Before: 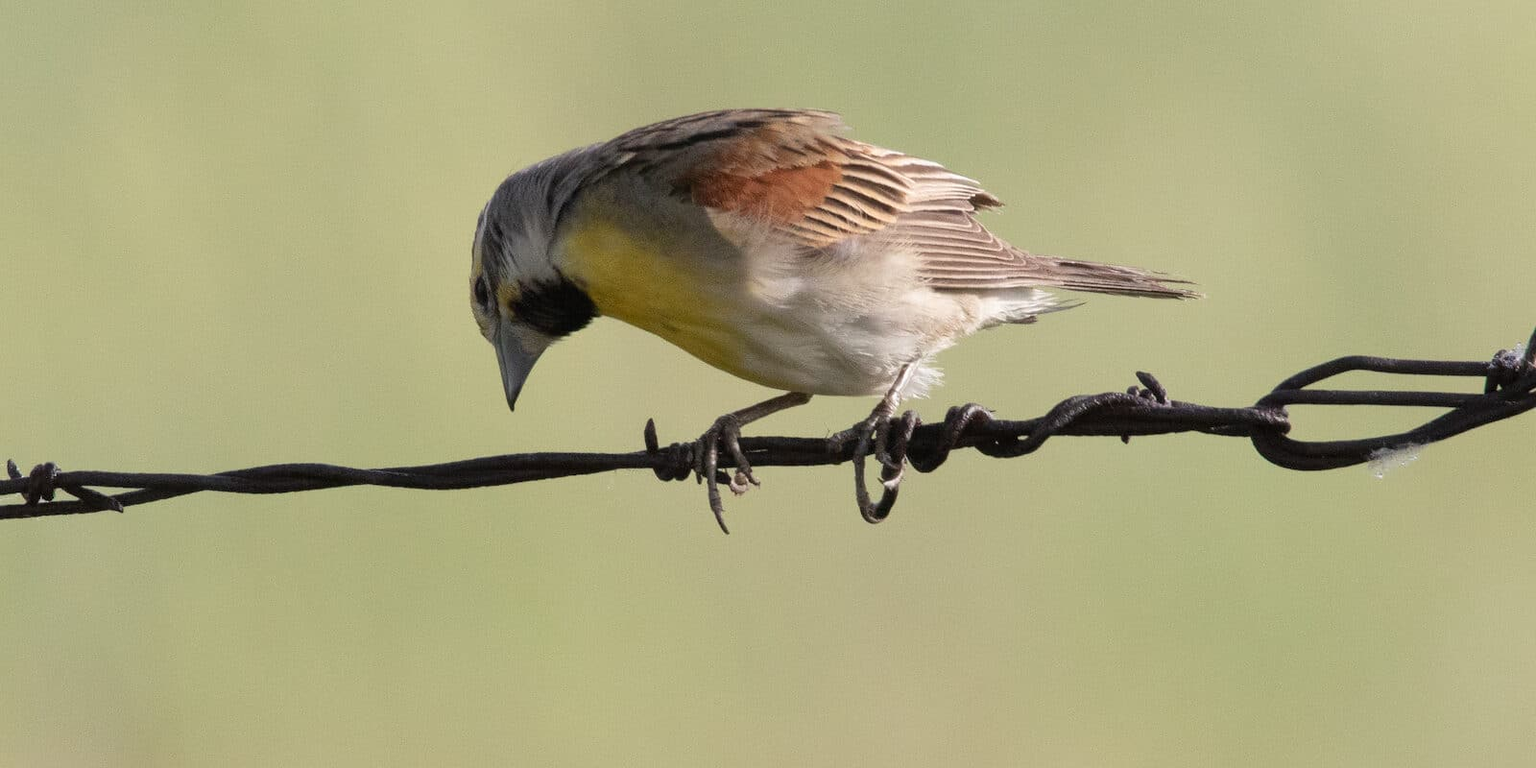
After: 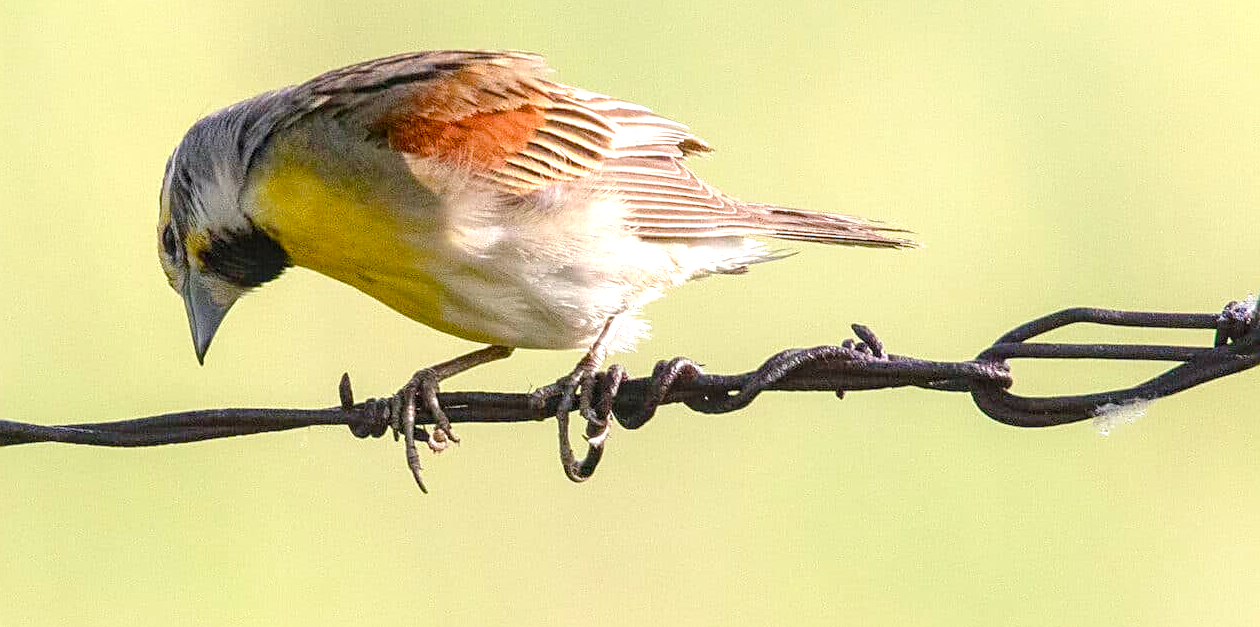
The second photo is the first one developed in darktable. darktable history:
local contrast: on, module defaults
crop and rotate: left 20.778%, top 7.953%, right 0.458%, bottom 13.621%
contrast brightness saturation: saturation 0.177
color balance rgb: shadows lift › chroma 1.039%, shadows lift › hue 216.21°, highlights gain › chroma 0.135%, highlights gain › hue 332.85°, perceptual saturation grading › global saturation 20%, perceptual saturation grading › highlights -25.239%, perceptual saturation grading › shadows 50.396%, perceptual brilliance grading › global brilliance 2.972%, perceptual brilliance grading › highlights -2.726%, perceptual brilliance grading › shadows 3.369%, global vibrance 20%
sharpen: on, module defaults
exposure: exposure 0.831 EV, compensate highlight preservation false
shadows and highlights: shadows -71.26, highlights 33.33, soften with gaussian
